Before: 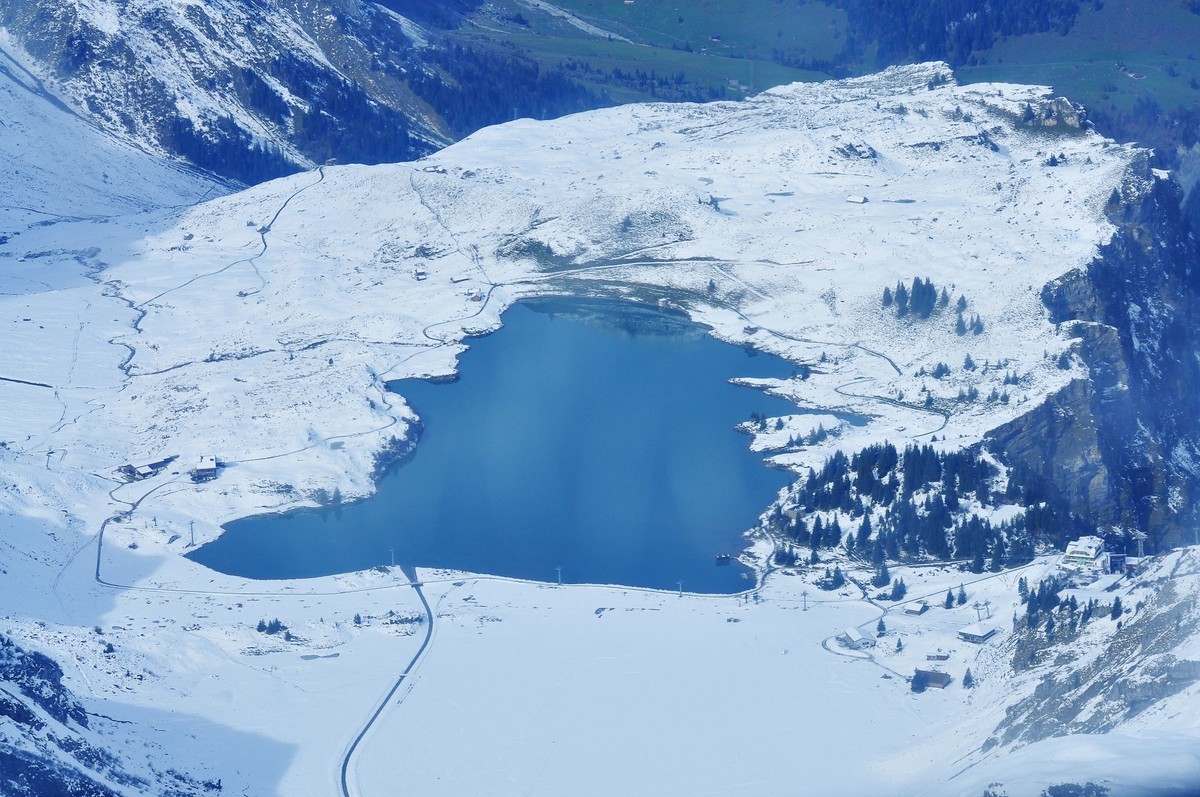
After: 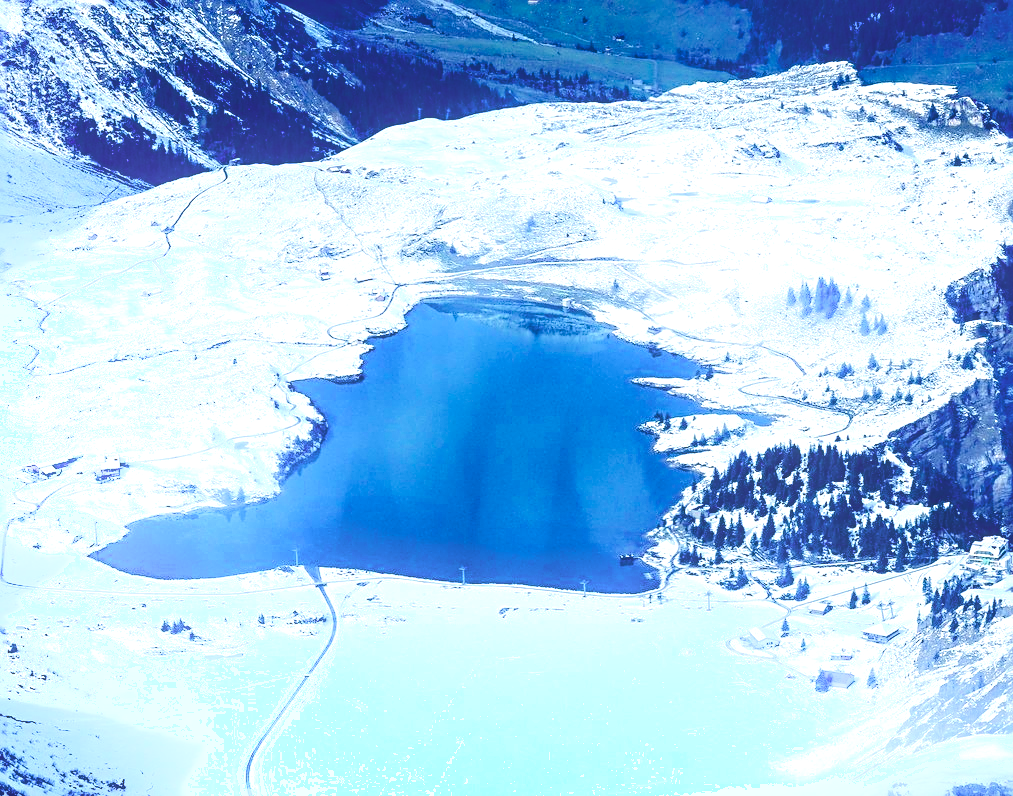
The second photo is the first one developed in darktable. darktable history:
local contrast: detail 117%
color balance rgb: perceptual saturation grading › global saturation 30.995%, global vibrance 15.811%, saturation formula JzAzBz (2021)
color correction: highlights b* 0.035, saturation 0.783
exposure: exposure 1.057 EV, compensate highlight preservation false
crop: left 8.075%, right 7.507%
sharpen: radius 2.638, amount 0.654
contrast brightness saturation: contrast -0.104, brightness 0.053, saturation 0.075
shadows and highlights: highlights 69.85, soften with gaussian
